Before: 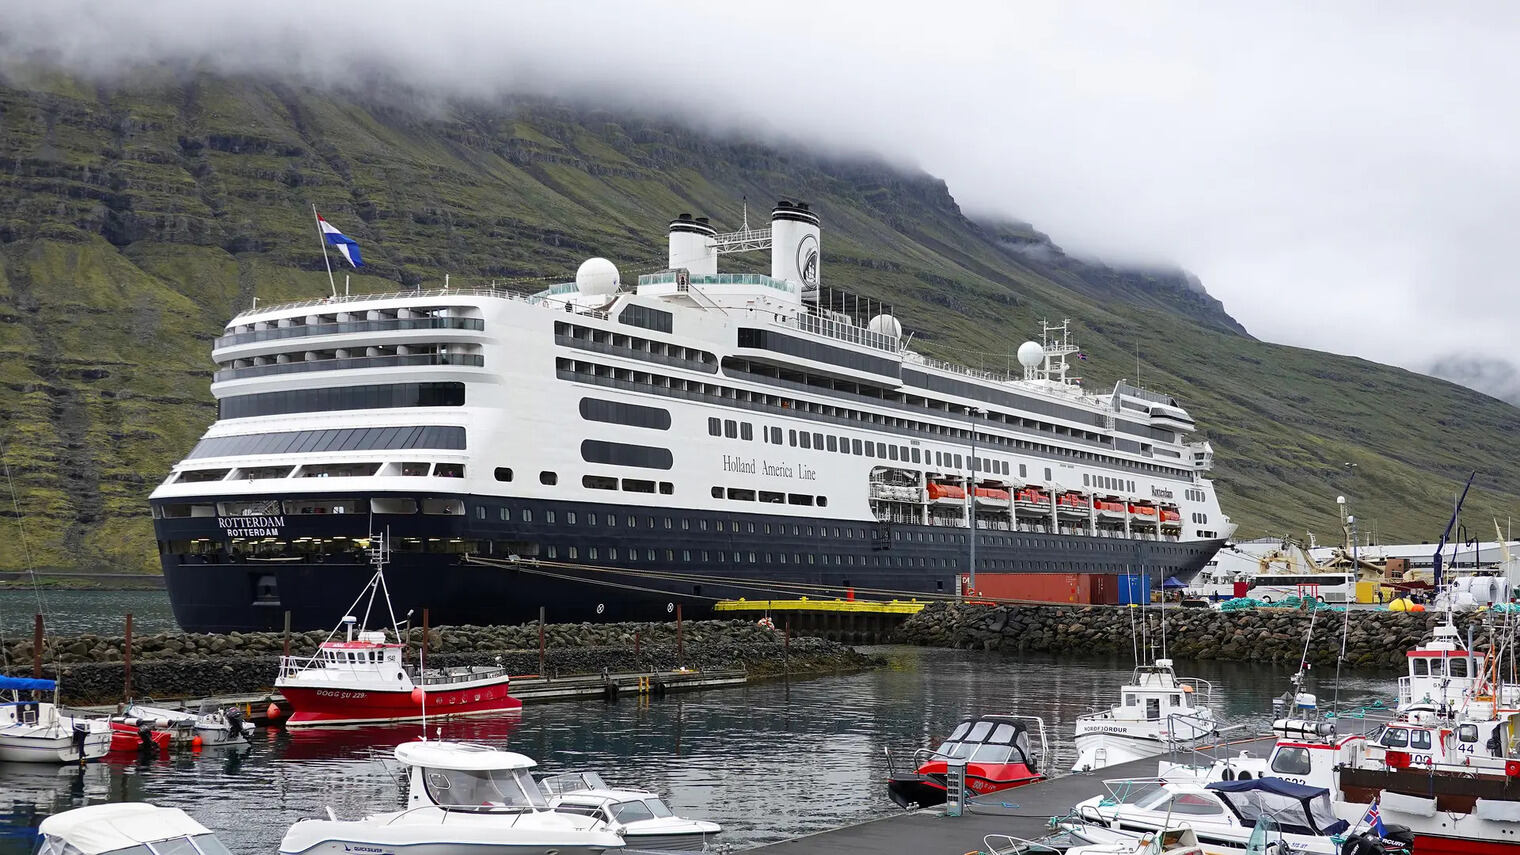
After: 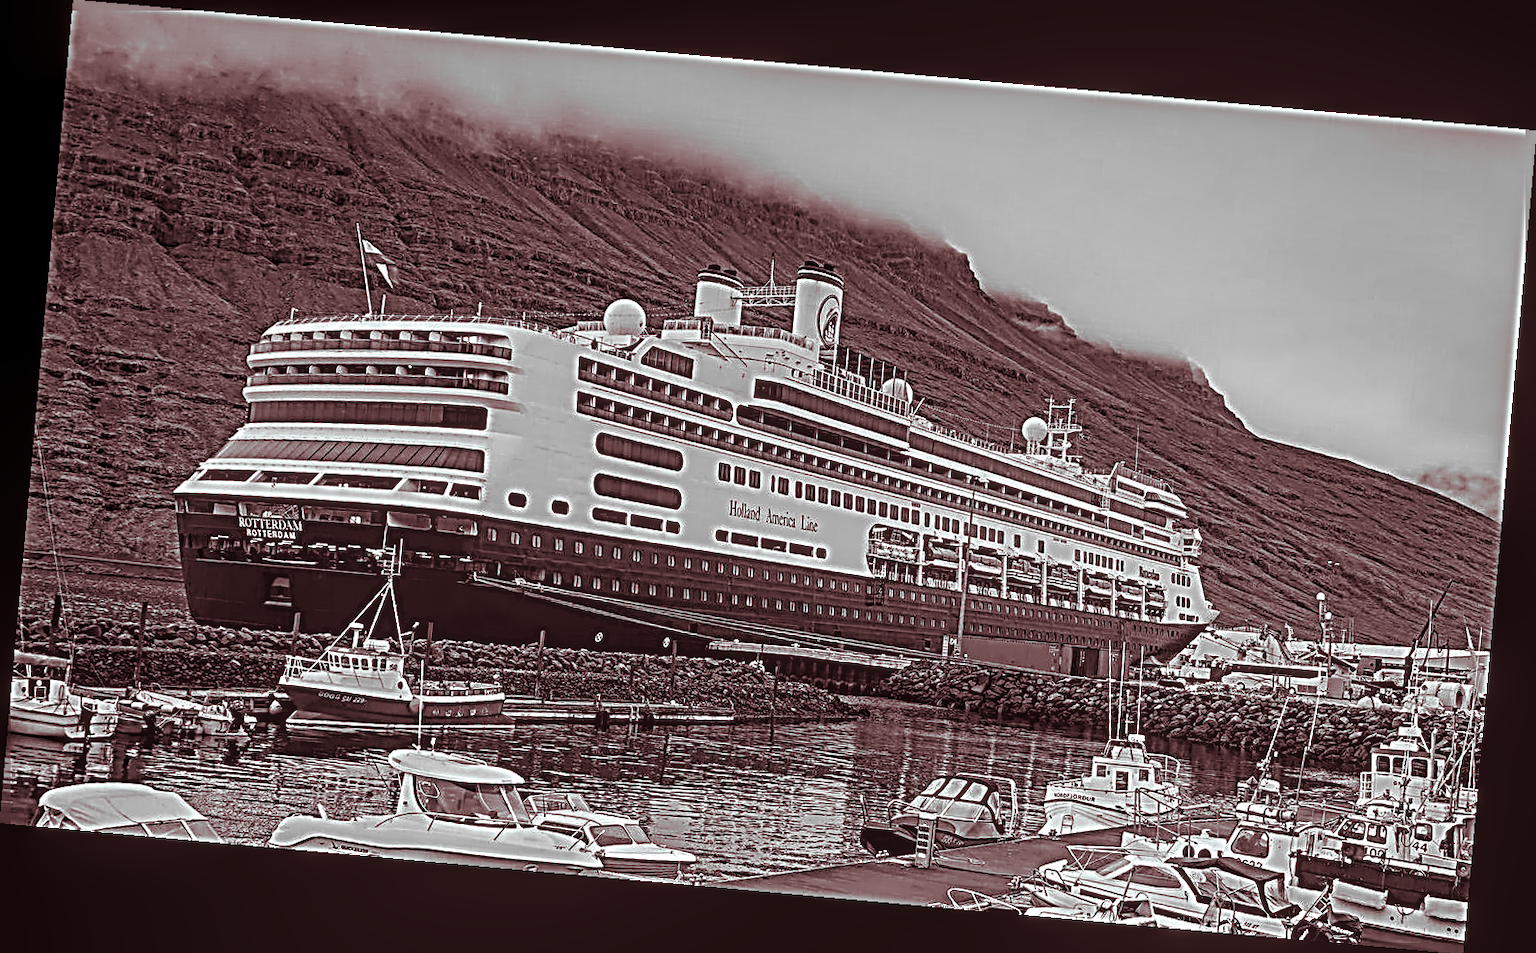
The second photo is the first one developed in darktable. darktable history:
rotate and perspective: rotation 5.12°, automatic cropping off
local contrast: highlights 0%, shadows 0%, detail 133%
color balance rgb: perceptual saturation grading › global saturation 20%, global vibrance 20%
split-toning: highlights › hue 180°
graduated density: hue 238.83°, saturation 50%
sharpen: radius 4.001, amount 2
color calibration: output gray [0.21, 0.42, 0.37, 0], gray › normalize channels true, illuminant same as pipeline (D50), adaptation XYZ, x 0.346, y 0.359, gamut compression 0
